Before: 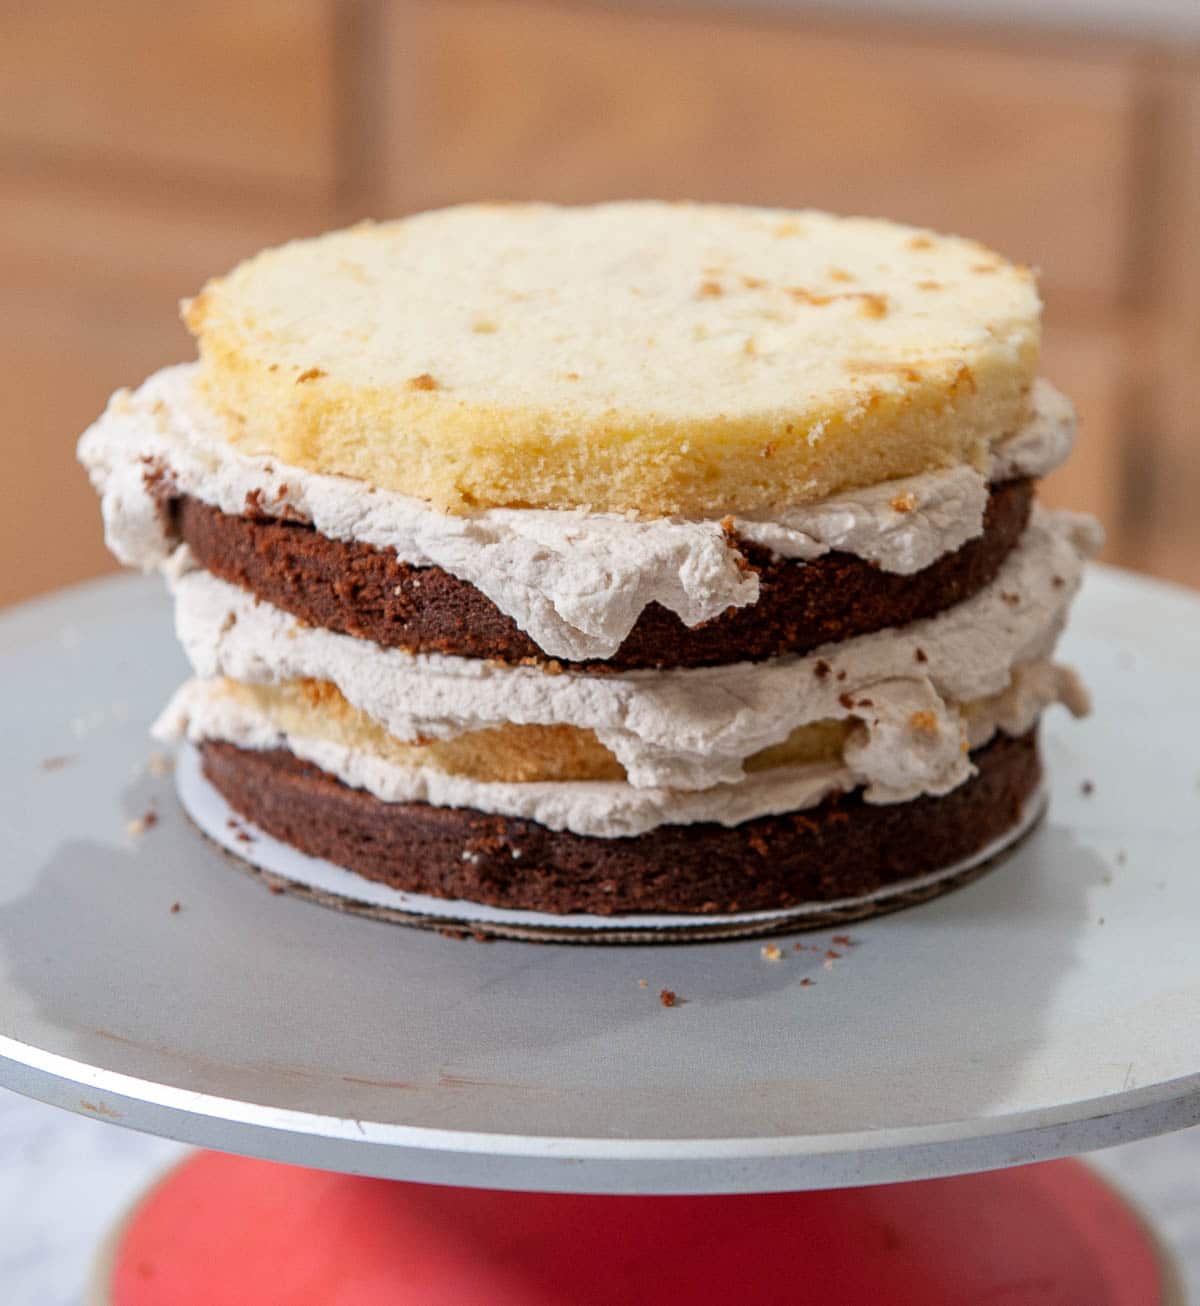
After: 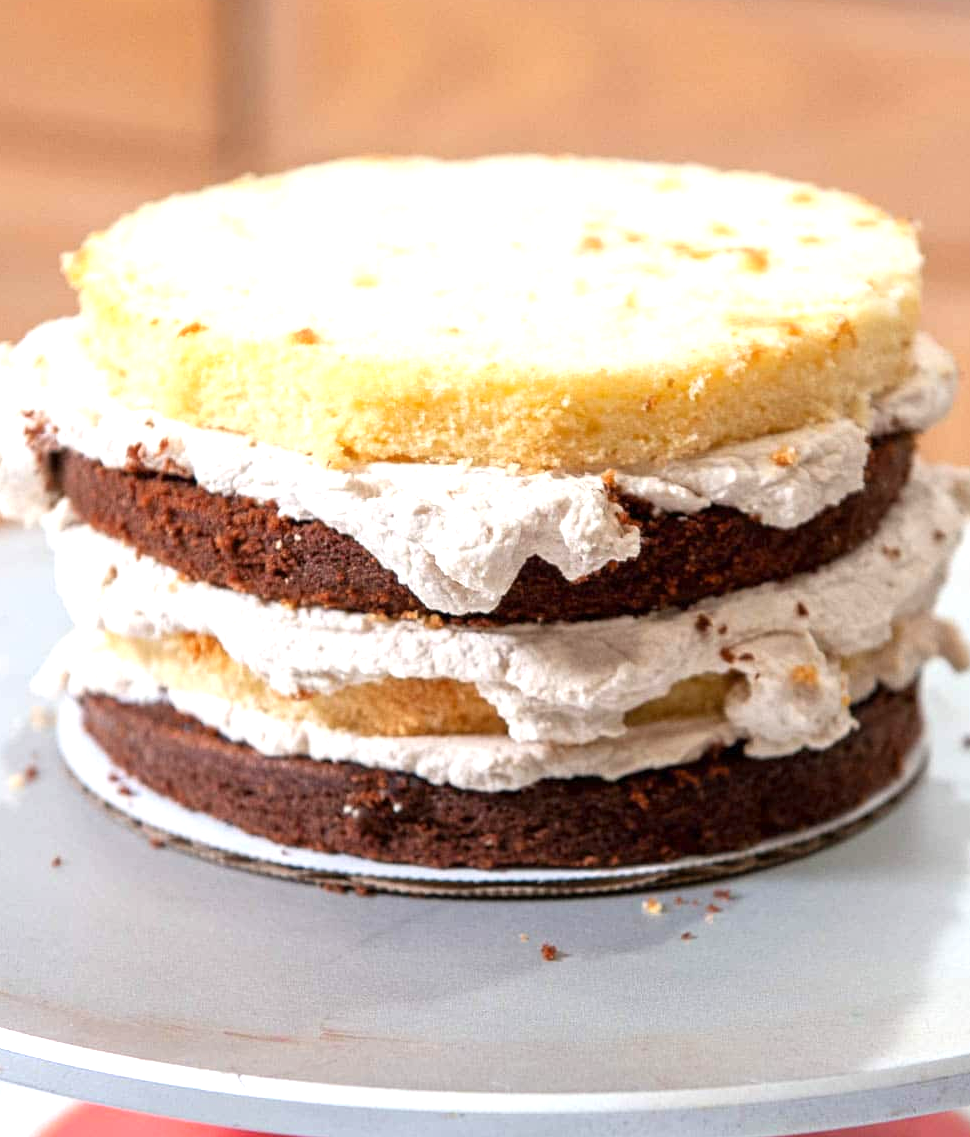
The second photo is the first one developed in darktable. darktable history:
crop: left 9.93%, top 3.599%, right 9.201%, bottom 9.279%
exposure: exposure 0.77 EV, compensate exposure bias true, compensate highlight preservation false
